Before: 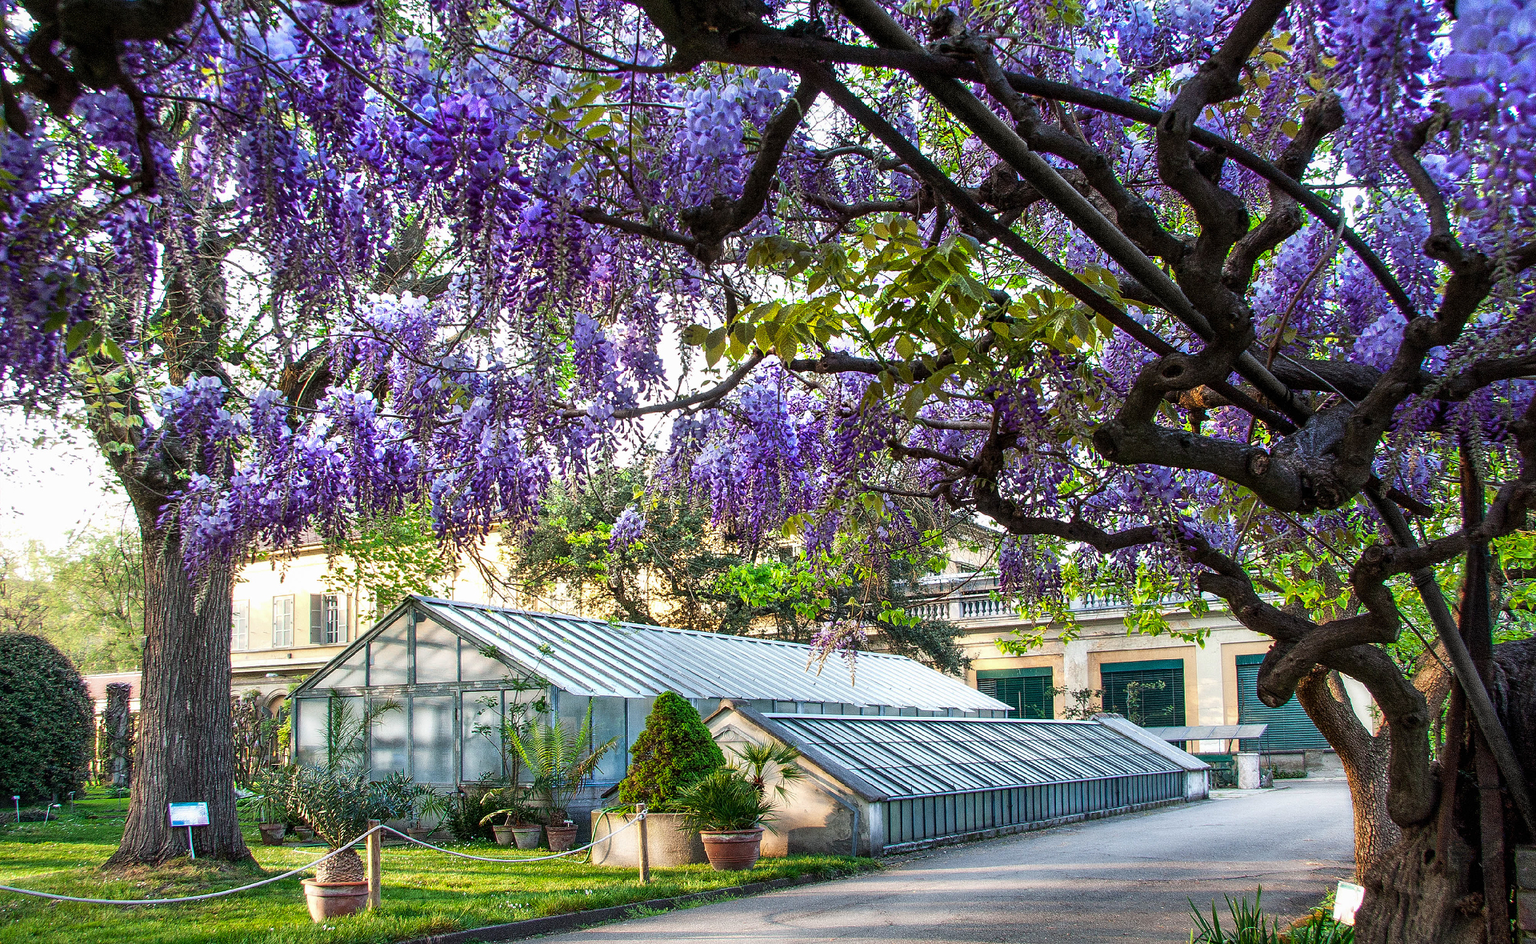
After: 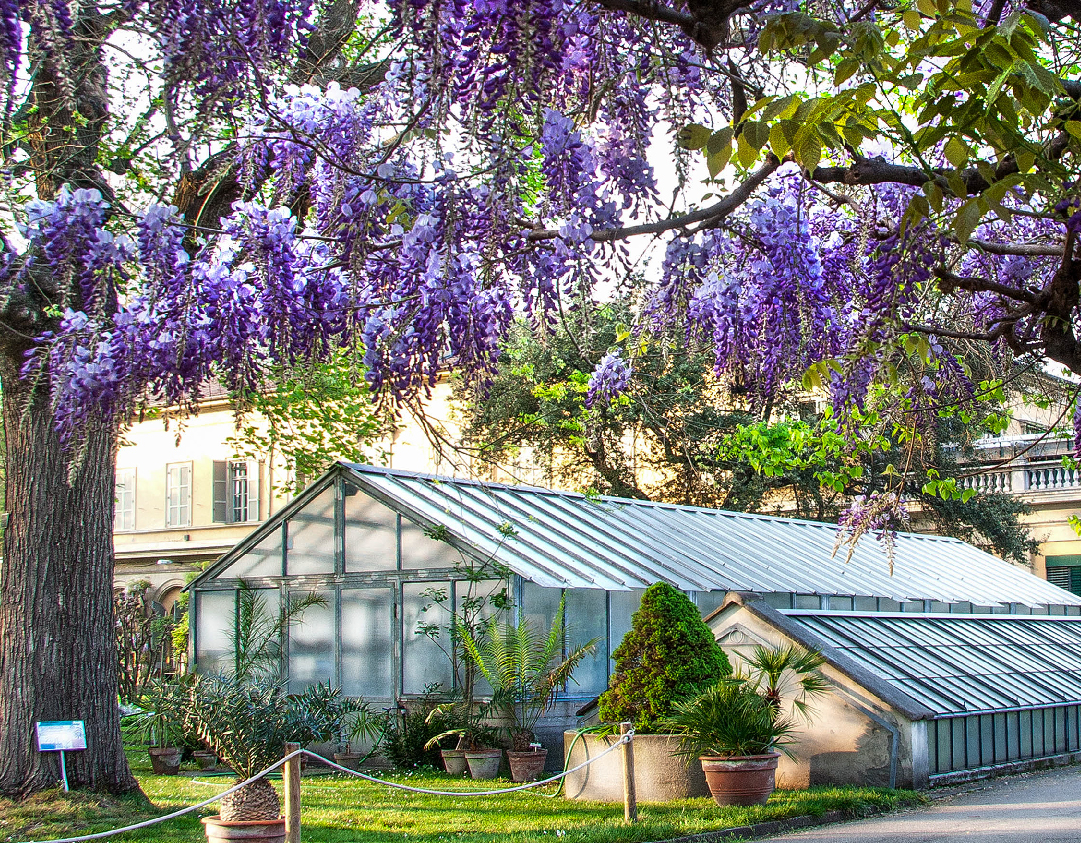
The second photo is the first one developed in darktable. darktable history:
crop: left 9.134%, top 23.936%, right 34.512%, bottom 4.553%
